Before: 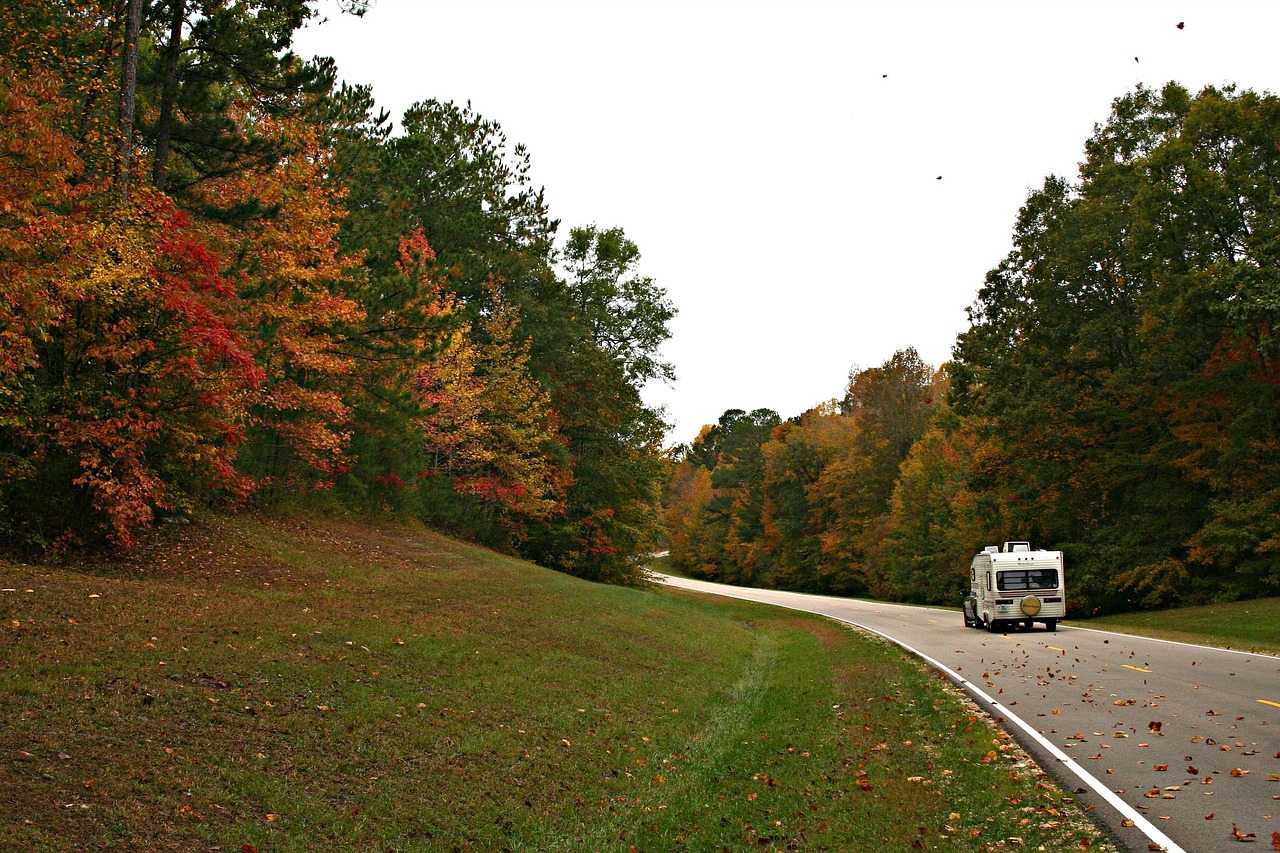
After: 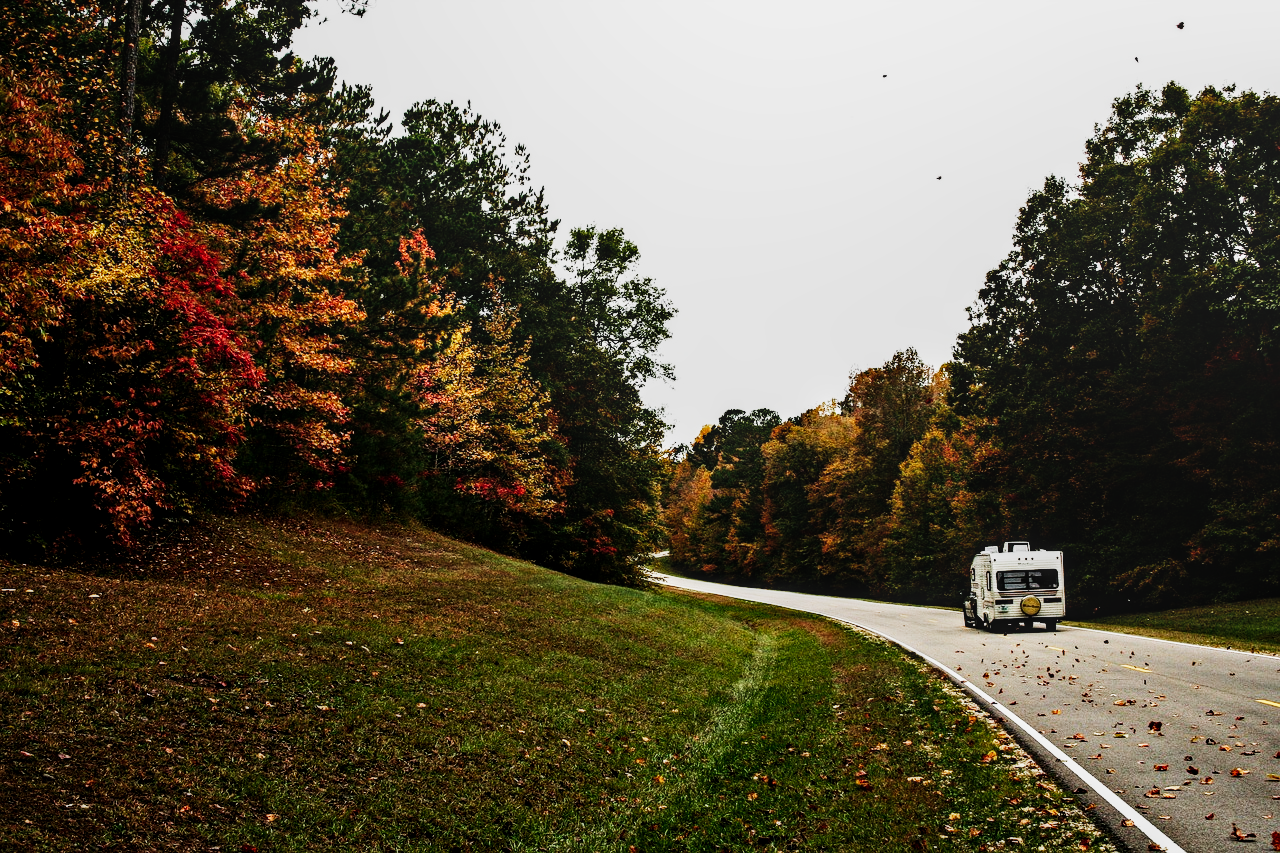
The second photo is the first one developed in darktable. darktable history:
sigmoid: contrast 1.7, skew -0.2, preserve hue 0%, red attenuation 0.1, red rotation 0.035, green attenuation 0.1, green rotation -0.017, blue attenuation 0.15, blue rotation -0.052, base primaries Rec2020
local contrast: on, module defaults
tone equalizer: -8 EV -1.08 EV, -7 EV -1.01 EV, -6 EV -0.867 EV, -5 EV -0.578 EV, -3 EV 0.578 EV, -2 EV 0.867 EV, -1 EV 1.01 EV, +0 EV 1.08 EV, edges refinement/feathering 500, mask exposure compensation -1.57 EV, preserve details no
